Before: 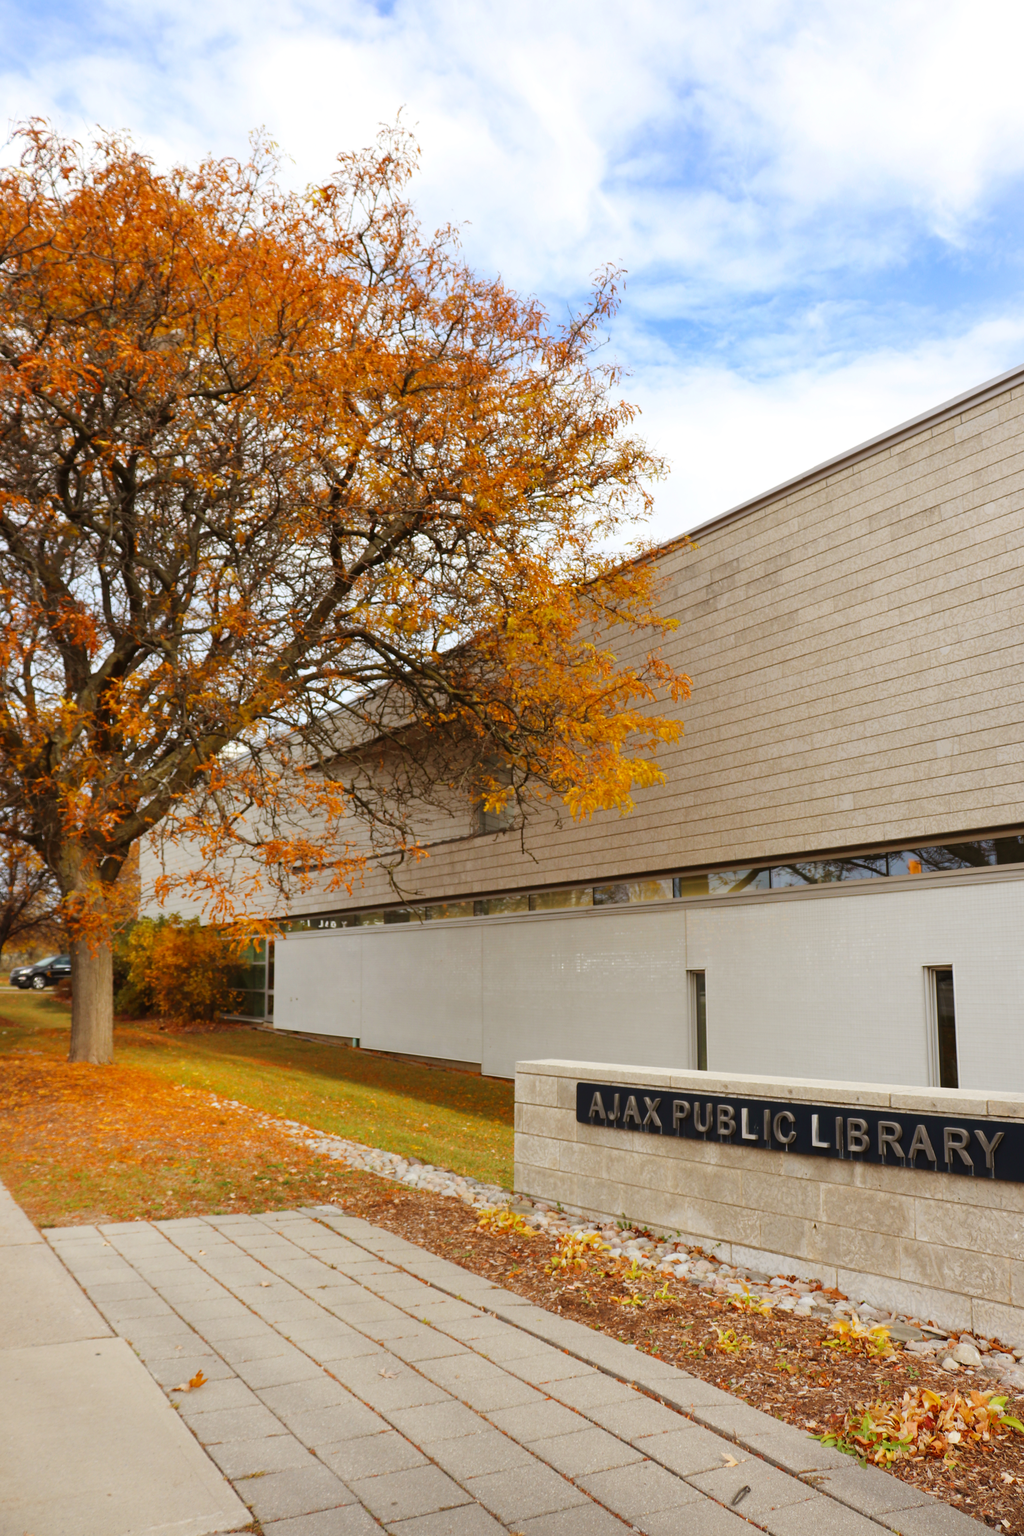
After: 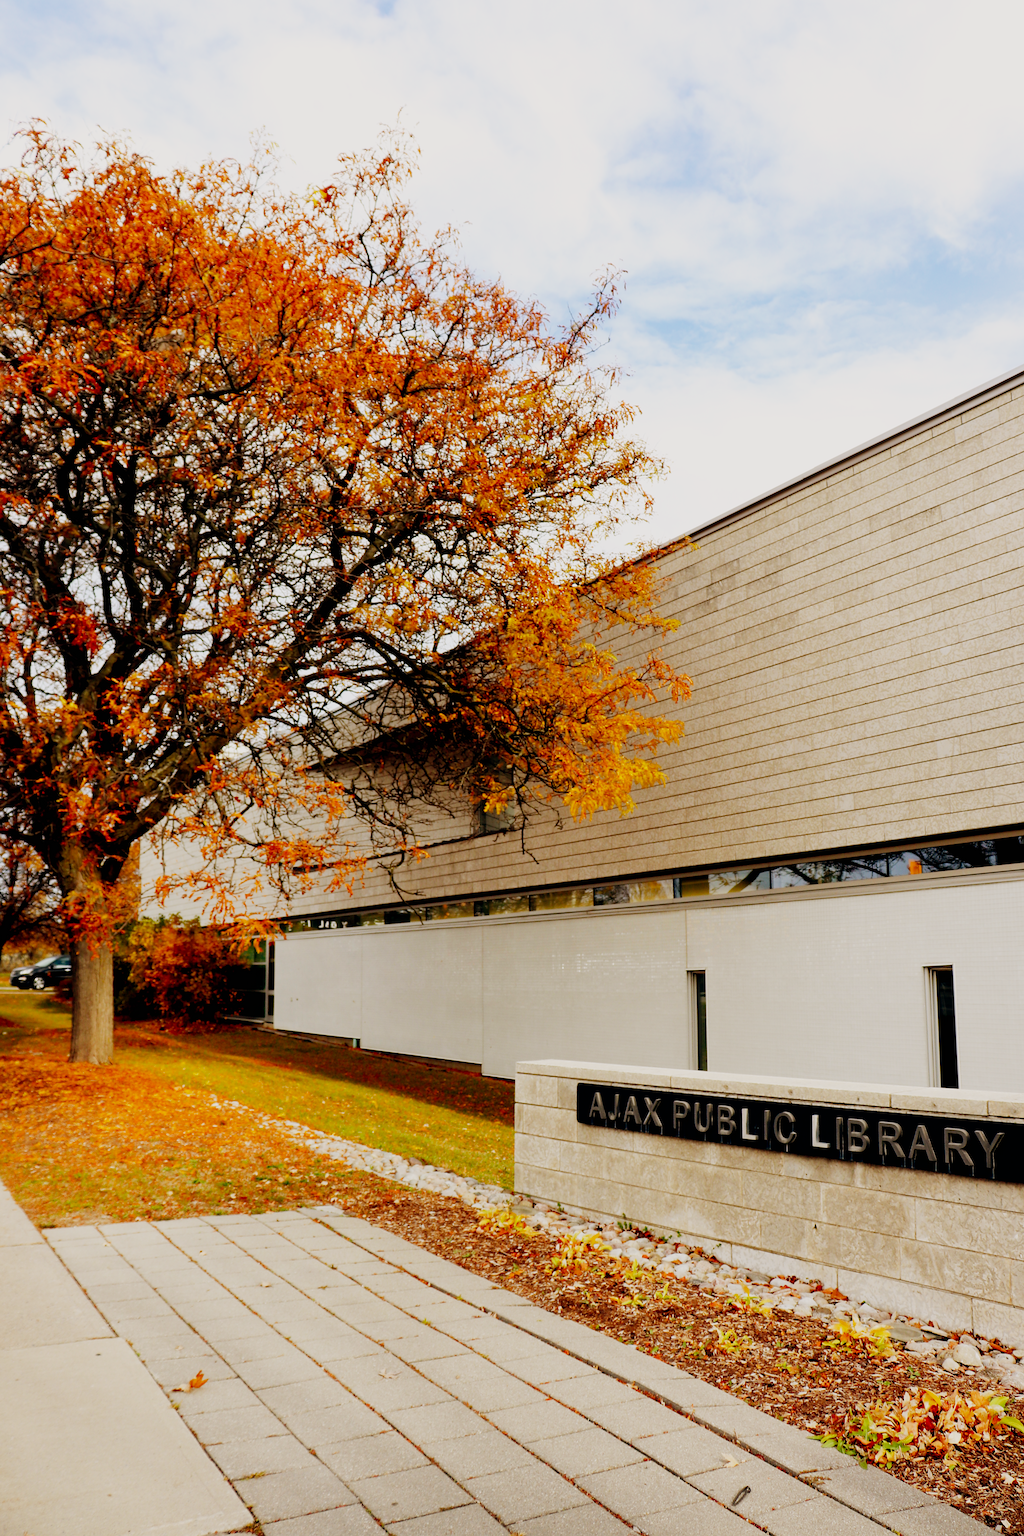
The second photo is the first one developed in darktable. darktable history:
sharpen: on, module defaults
sigmoid: contrast 1.81, skew -0.21, preserve hue 0%, red attenuation 0.1, red rotation 0.035, green attenuation 0.1, green rotation -0.017, blue attenuation 0.15, blue rotation -0.052, base primaries Rec2020
white balance: red 1, blue 1
color balance: lift [0.975, 0.993, 1, 1.015], gamma [1.1, 1, 1, 0.945], gain [1, 1.04, 1, 0.95]
